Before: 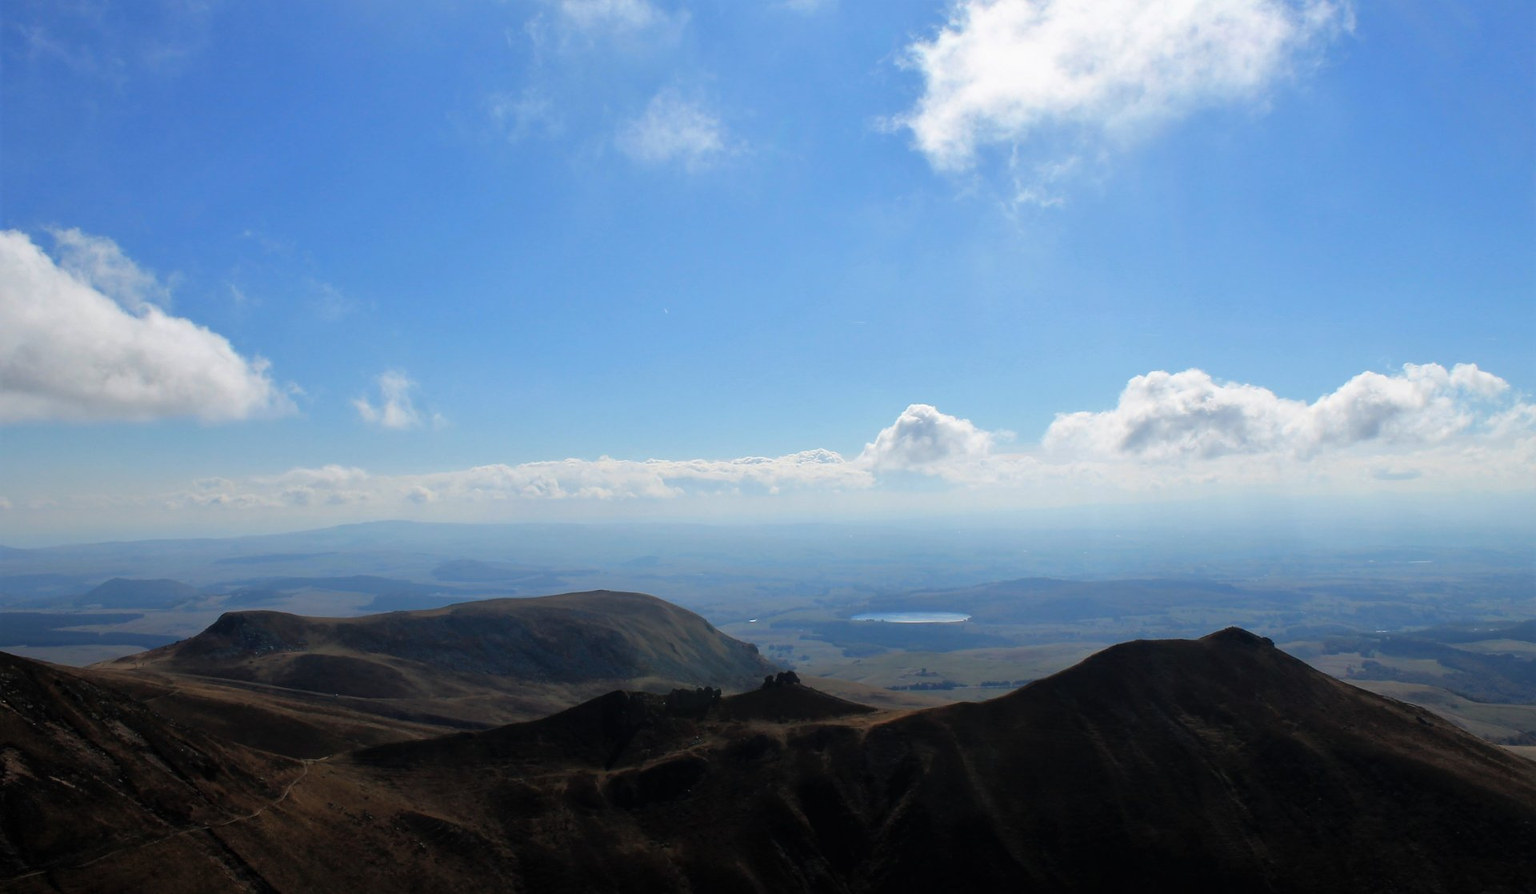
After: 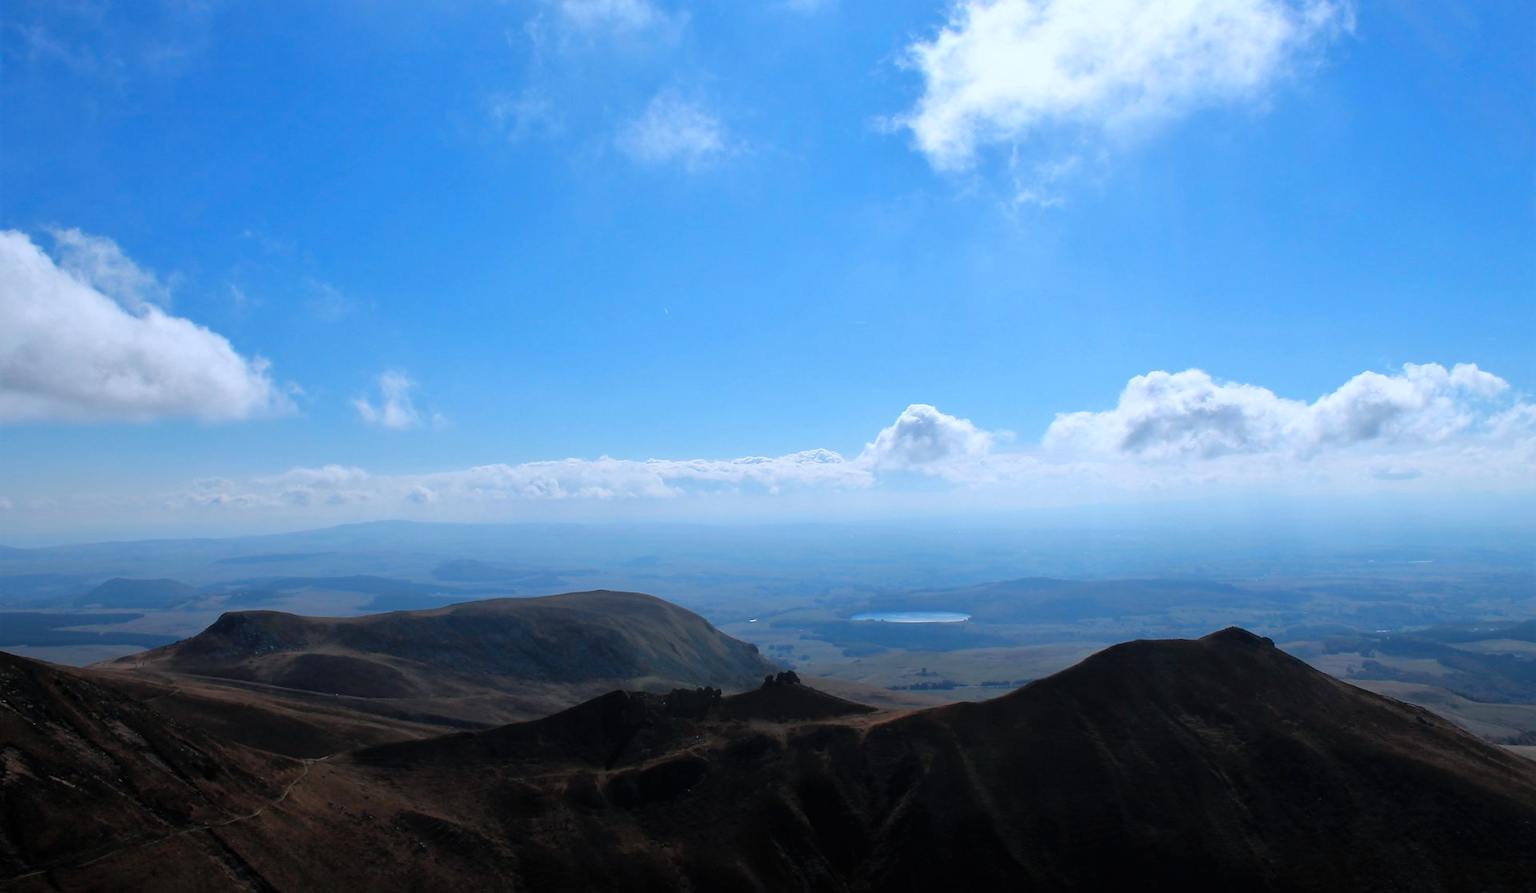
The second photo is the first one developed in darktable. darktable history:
color correction: highlights a* -1.96, highlights b* -18.21
